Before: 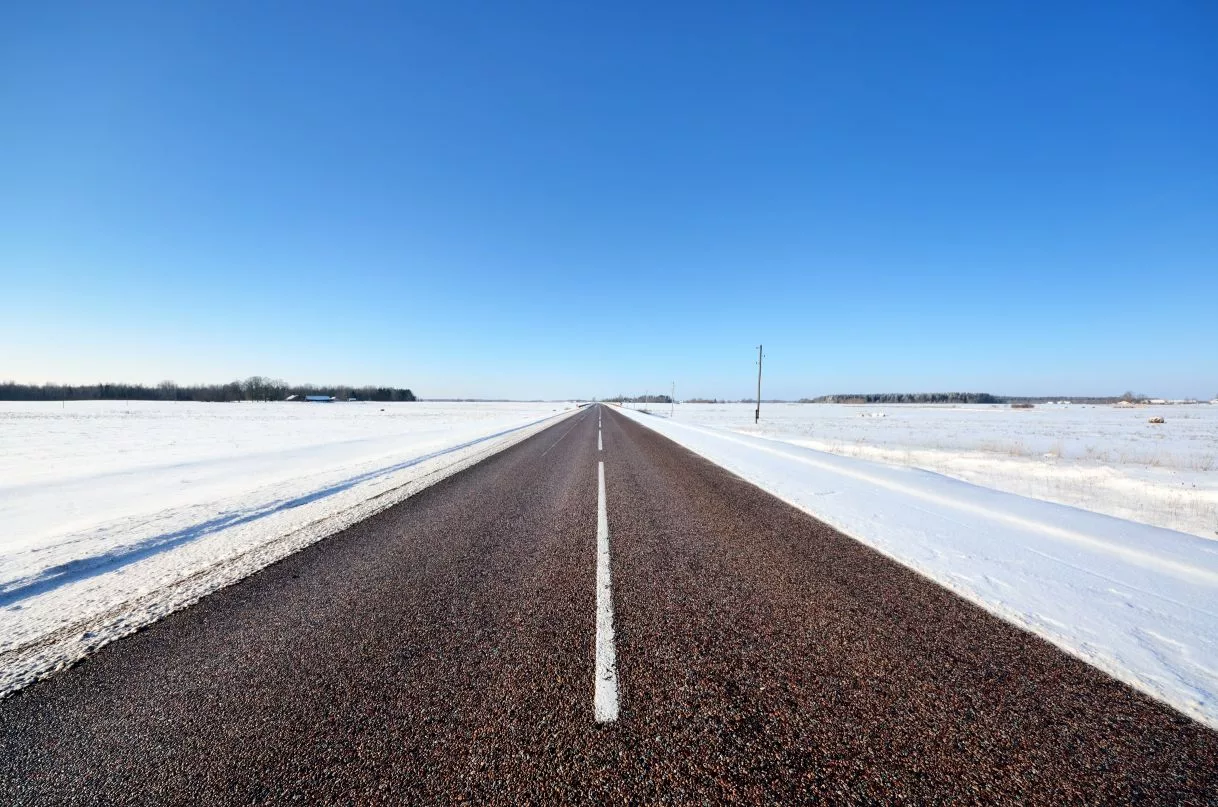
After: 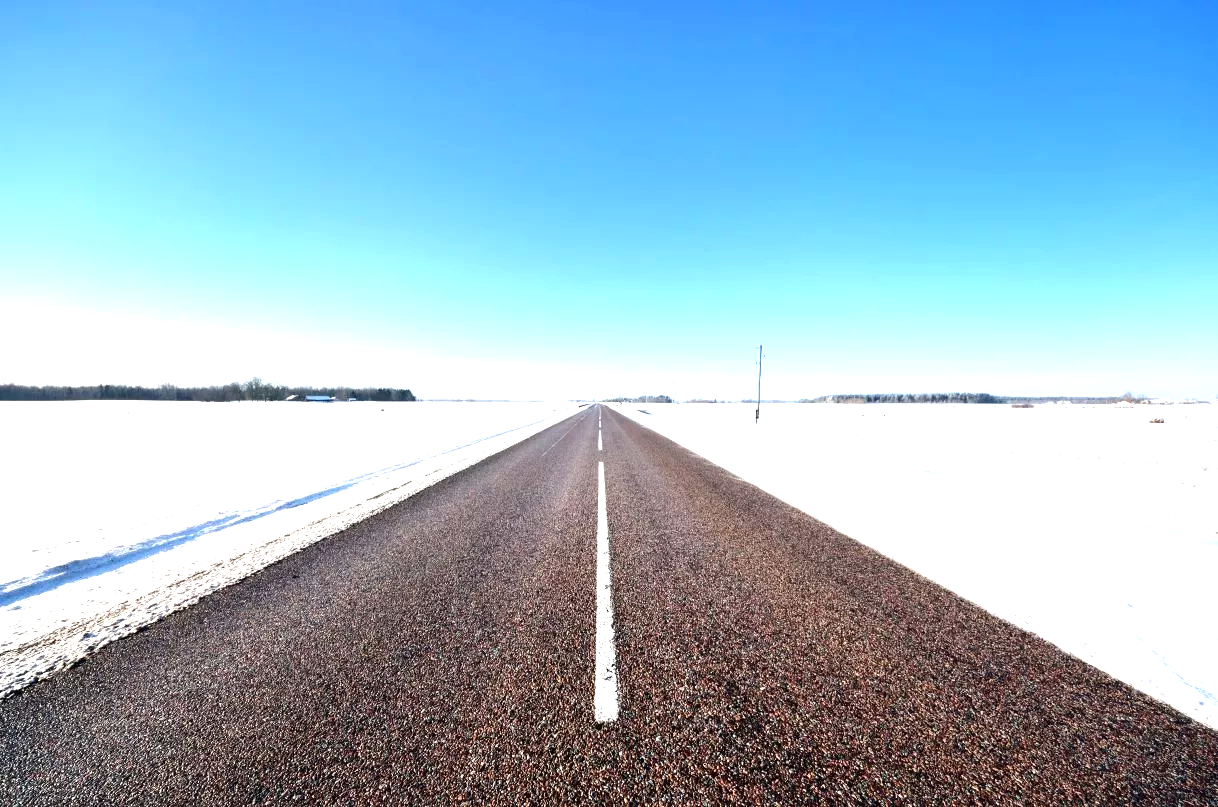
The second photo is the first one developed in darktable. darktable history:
exposure: exposure 1.094 EV, compensate exposure bias true, compensate highlight preservation false
